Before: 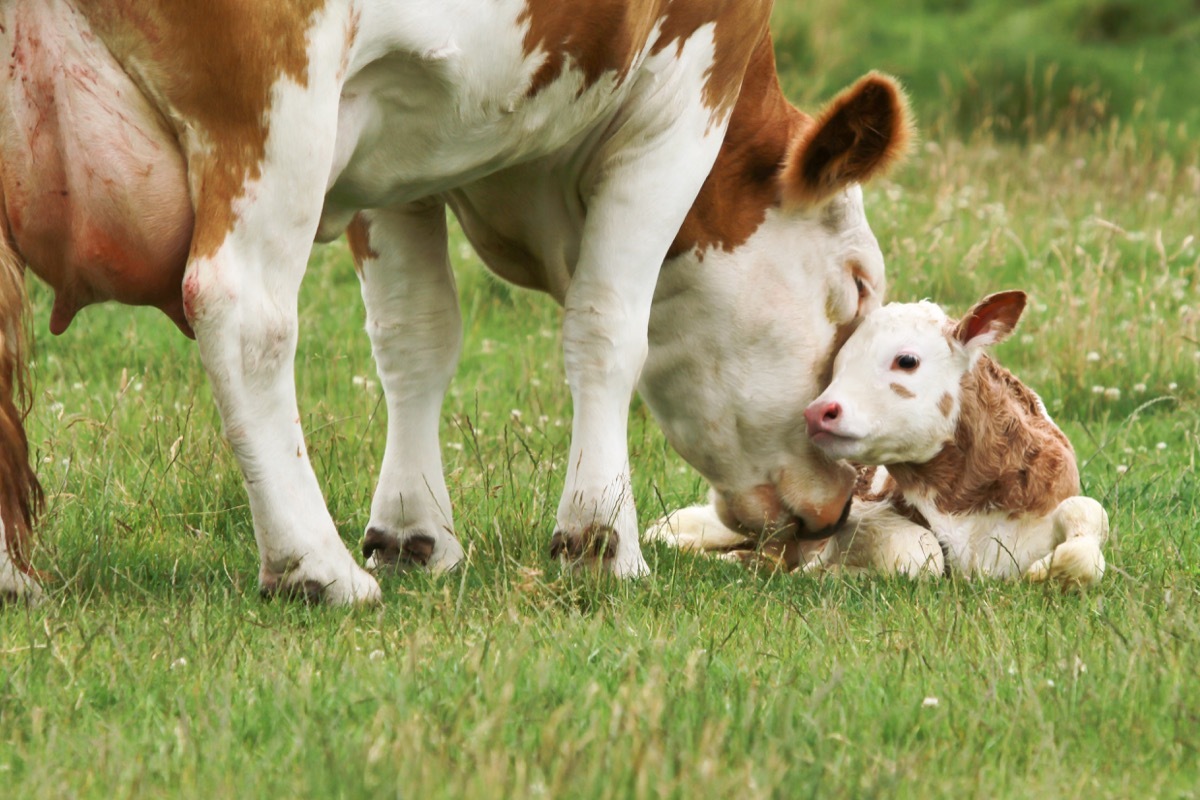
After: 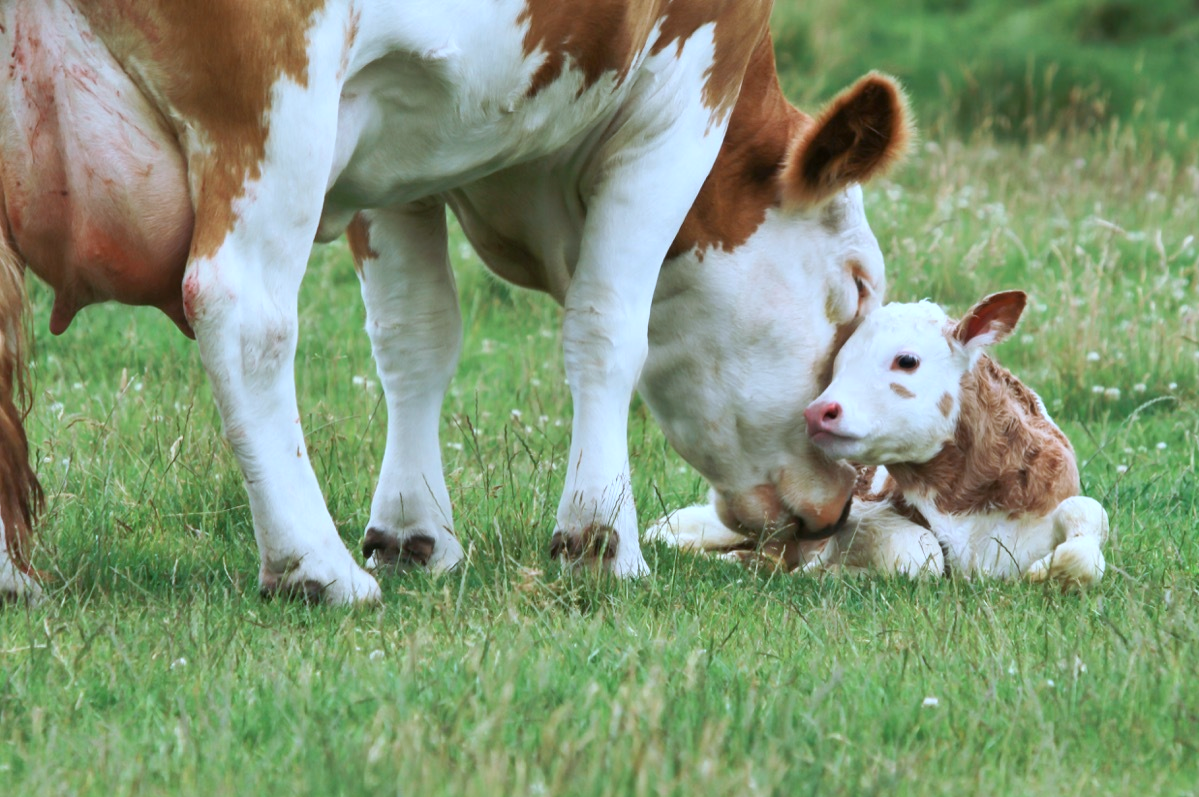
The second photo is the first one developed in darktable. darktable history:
color calibration: illuminant custom, x 0.388, y 0.387, temperature 3805.11 K
crop: top 0.105%, bottom 0.191%
